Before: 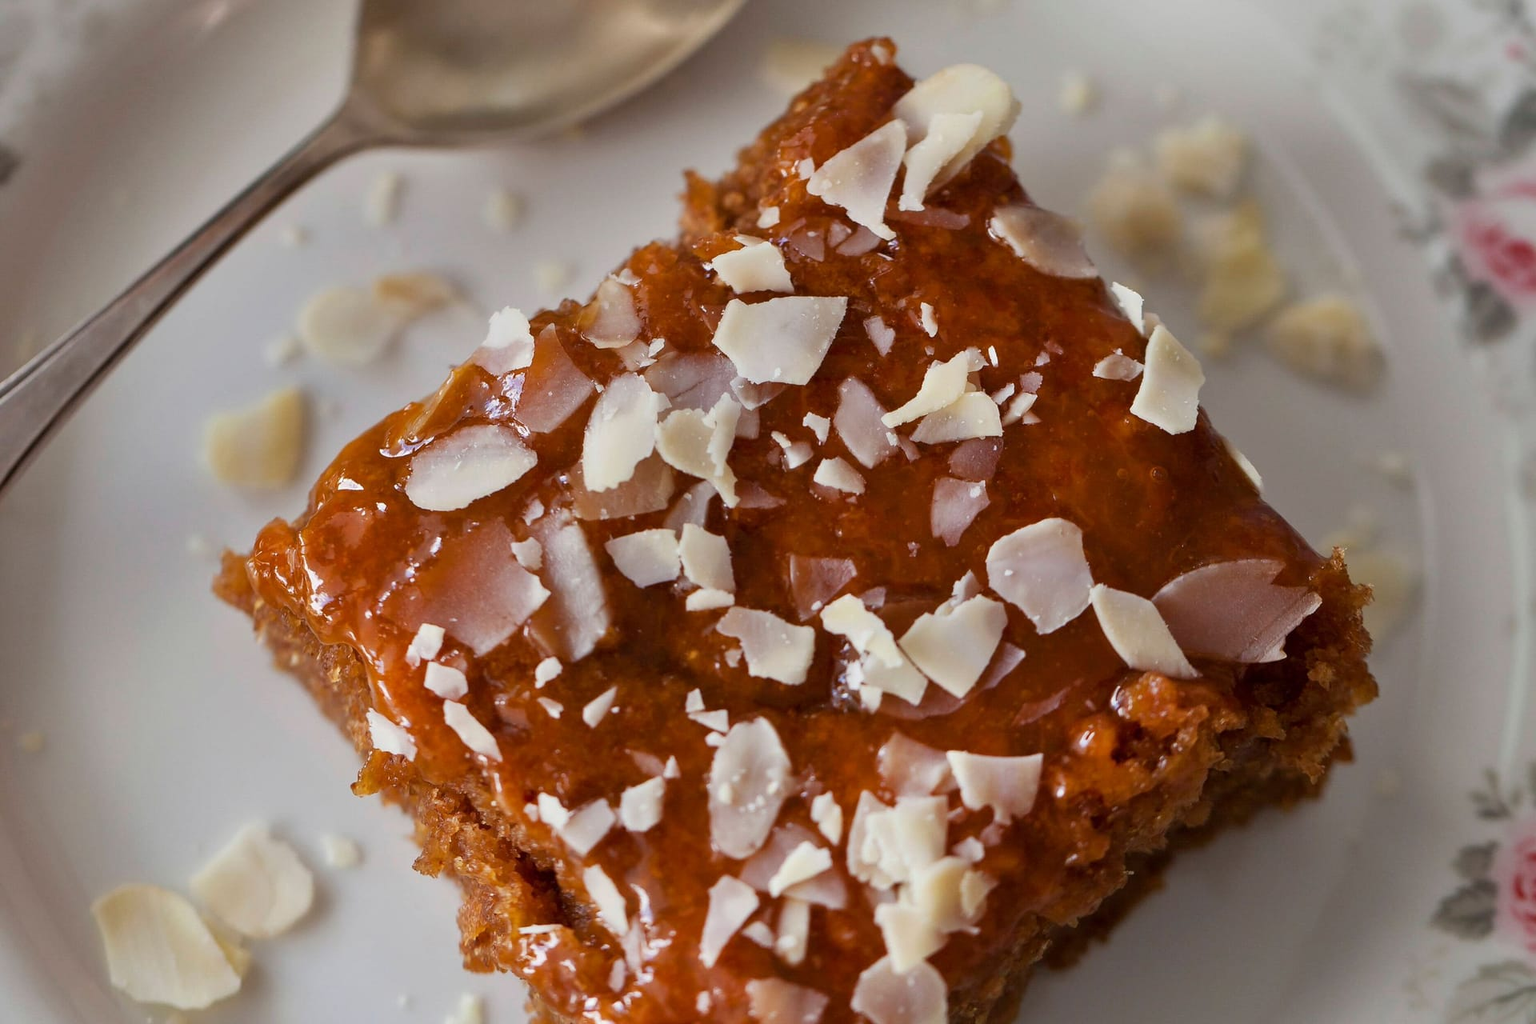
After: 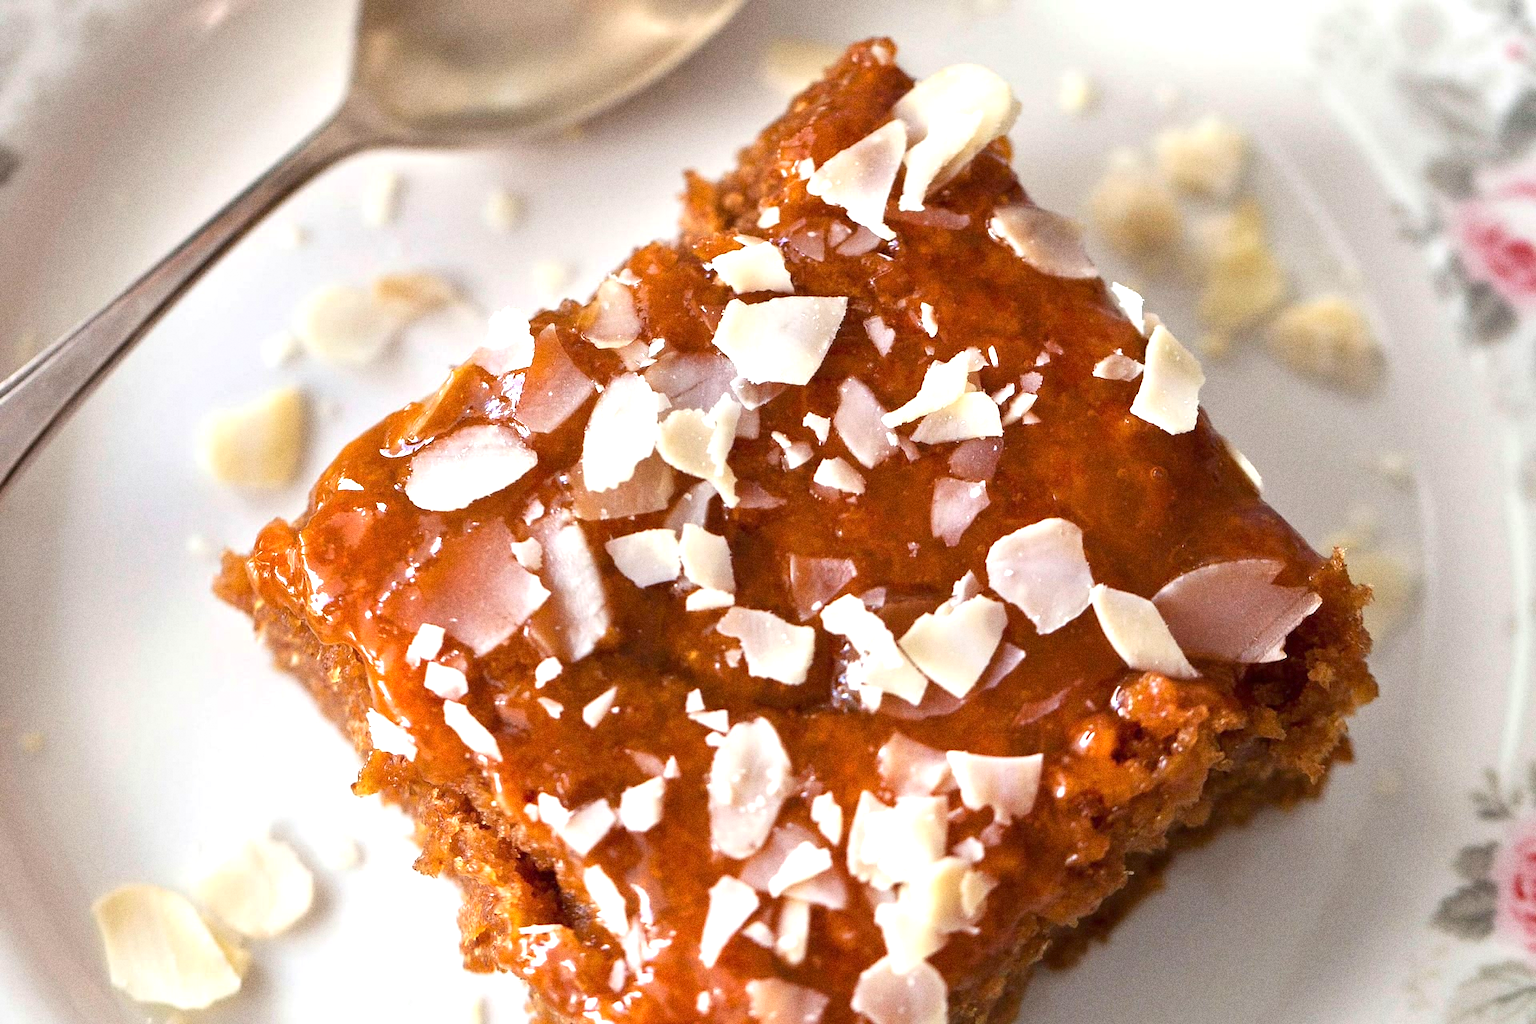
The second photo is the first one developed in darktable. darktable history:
grain: coarseness 8.68 ISO, strength 31.94%
exposure: exposure 1.15 EV, compensate highlight preservation false
